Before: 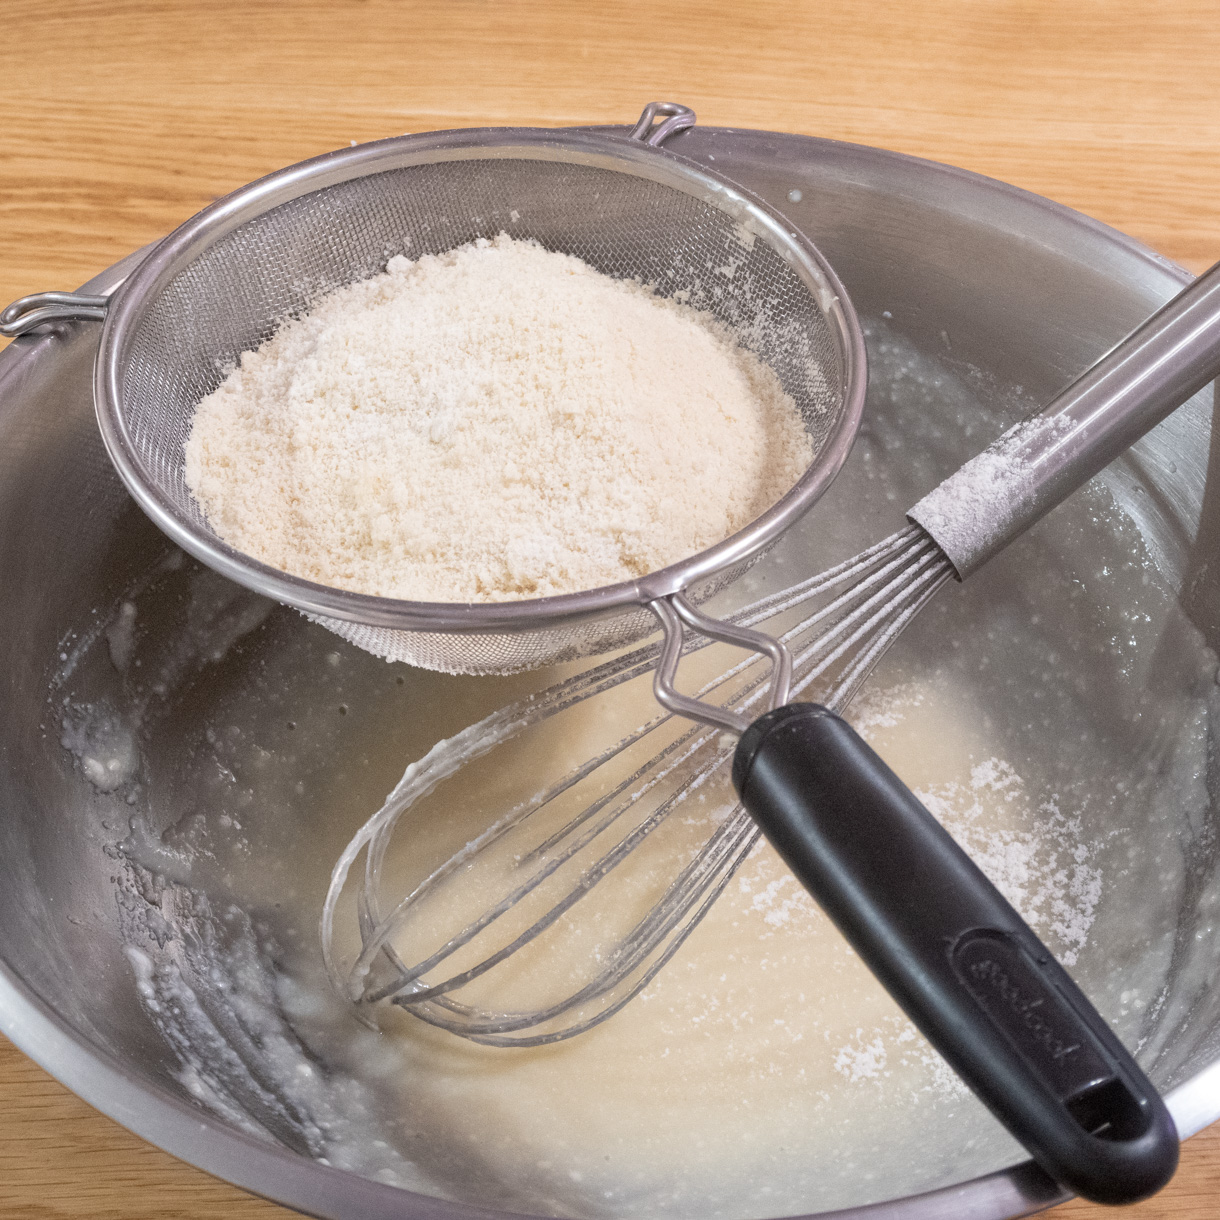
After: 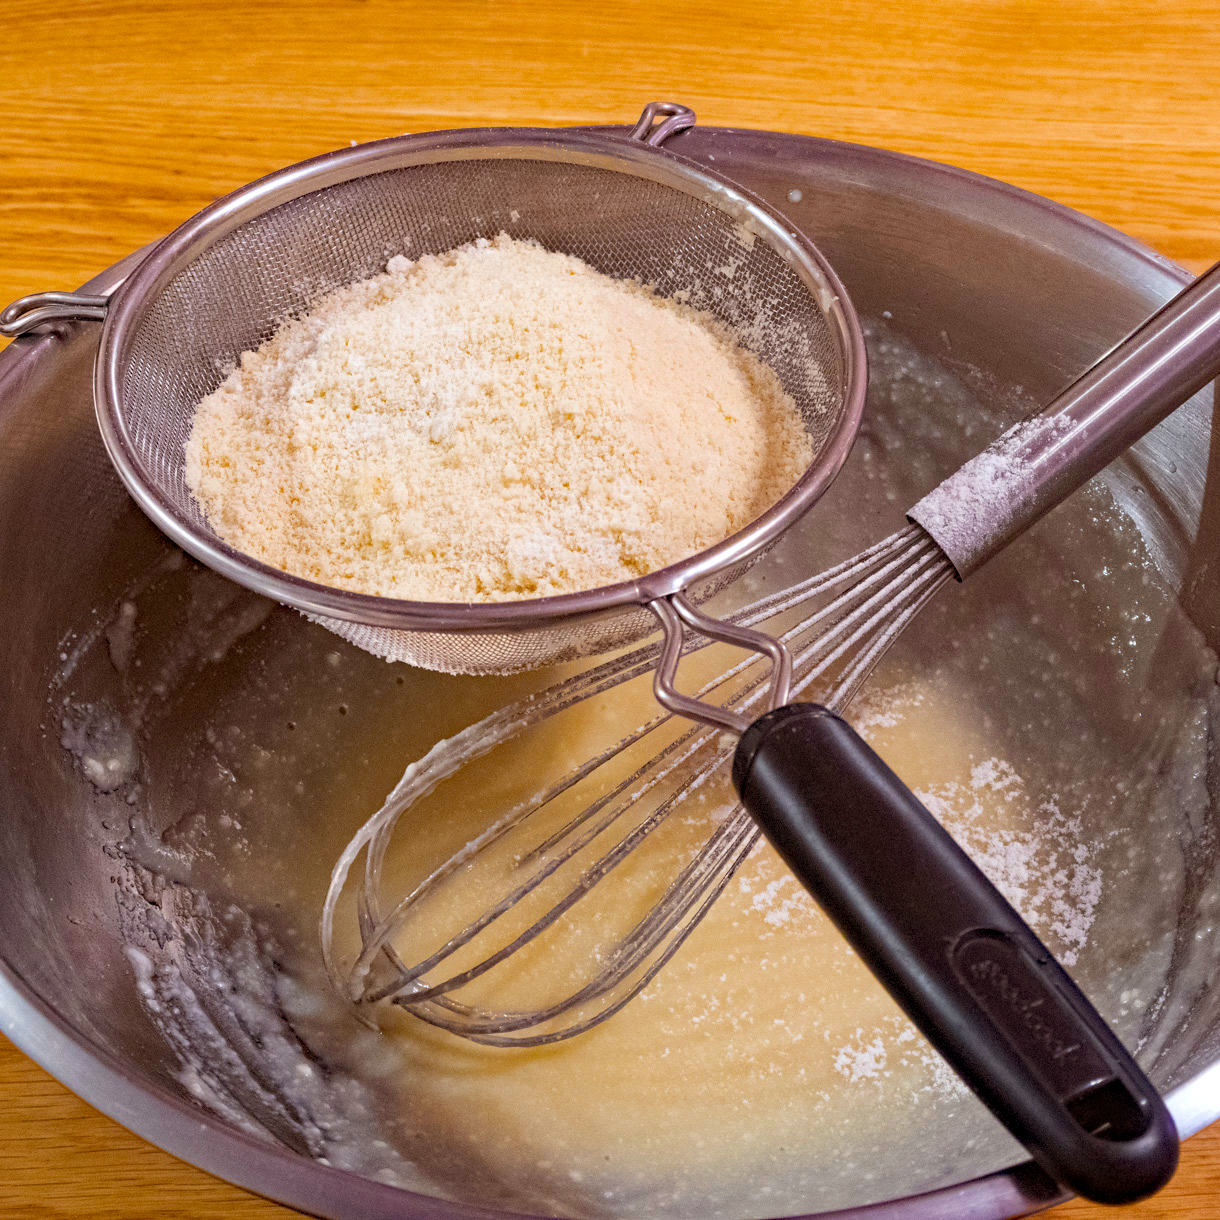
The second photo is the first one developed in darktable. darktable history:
rgb levels: mode RGB, independent channels, levels [[0, 0.5, 1], [0, 0.521, 1], [0, 0.536, 1]]
haze removal: strength 0.5, distance 0.43, compatibility mode true, adaptive false
color balance rgb: perceptual saturation grading › global saturation 25%, global vibrance 20%
